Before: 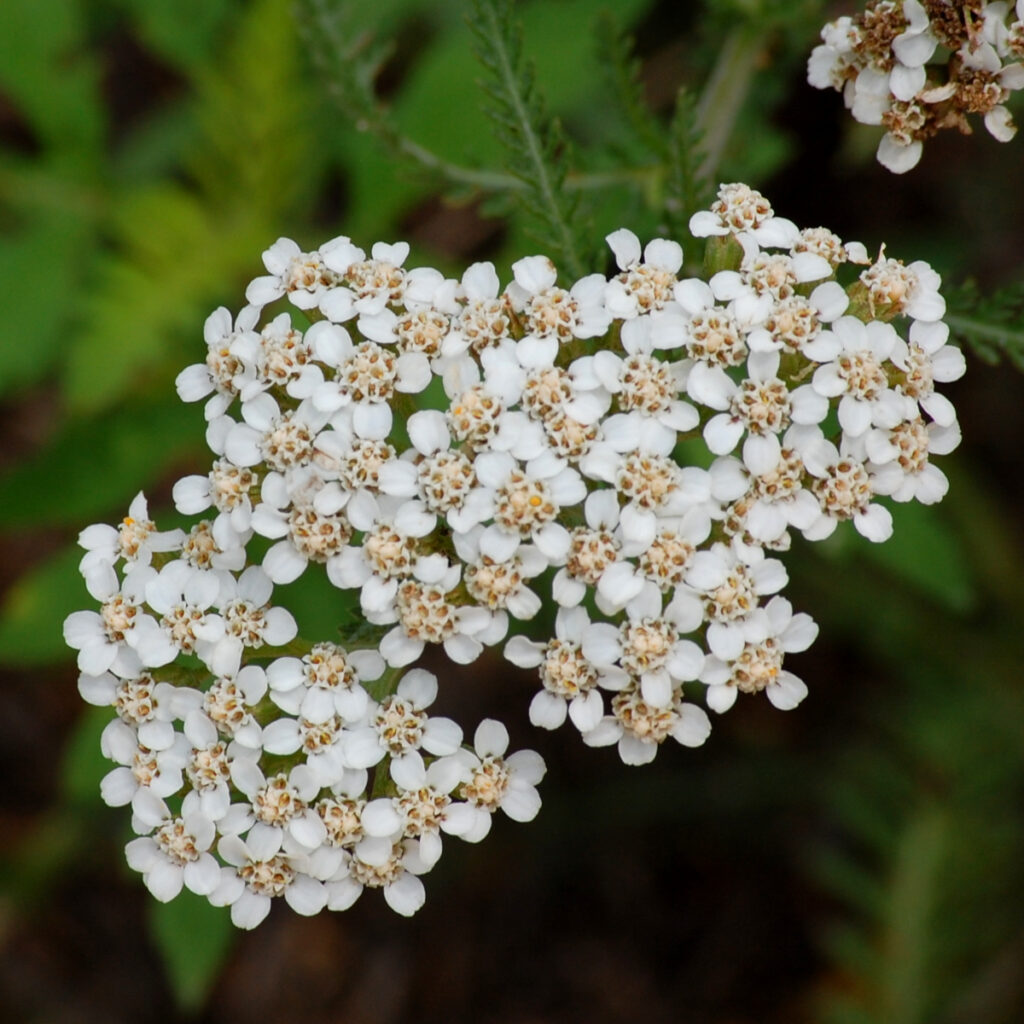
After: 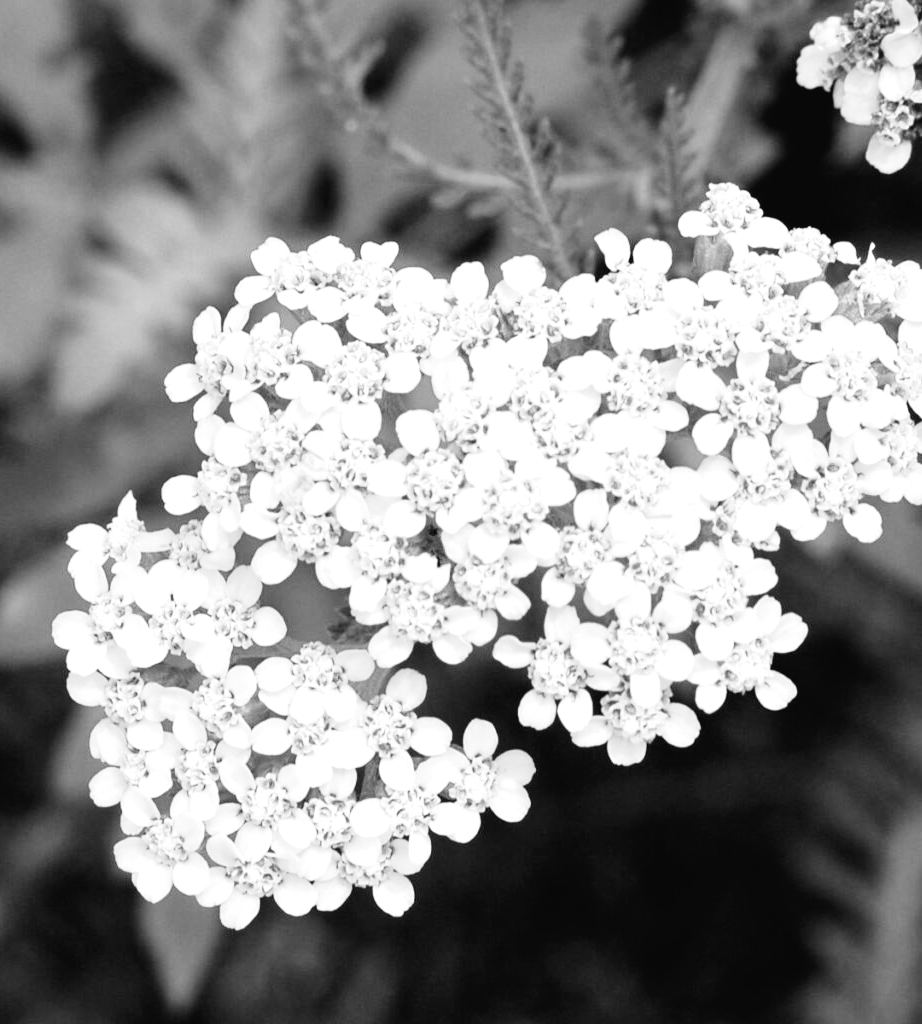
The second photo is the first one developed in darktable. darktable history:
crop and rotate: left 1.088%, right 8.807%
tone curve: curves: ch0 [(0, 0.024) (0.049, 0.038) (0.176, 0.162) (0.311, 0.337) (0.416, 0.471) (0.565, 0.658) (0.817, 0.911) (1, 1)]; ch1 [(0, 0) (0.351, 0.347) (0.446, 0.42) (0.481, 0.463) (0.504, 0.504) (0.522, 0.521) (0.546, 0.563) (0.622, 0.664) (0.728, 0.786) (1, 1)]; ch2 [(0, 0) (0.327, 0.324) (0.427, 0.413) (0.458, 0.444) (0.502, 0.504) (0.526, 0.539) (0.547, 0.581) (0.601, 0.61) (0.76, 0.765) (1, 1)], color space Lab, independent channels, preserve colors none
exposure: black level correction 0.001, exposure 1.3 EV, compensate highlight preservation false
monochrome: a 73.58, b 64.21
rotate and perspective: automatic cropping original format, crop left 0, crop top 0
color calibration: x 0.37, y 0.382, temperature 4313.32 K
color zones: curves: ch0 [(0, 0.558) (0.143, 0.559) (0.286, 0.529) (0.429, 0.505) (0.571, 0.5) (0.714, 0.5) (0.857, 0.5) (1, 0.558)]; ch1 [(0, 0.469) (0.01, 0.469) (0.12, 0.446) (0.248, 0.469) (0.5, 0.5) (0.748, 0.5) (0.99, 0.469) (1, 0.469)]
